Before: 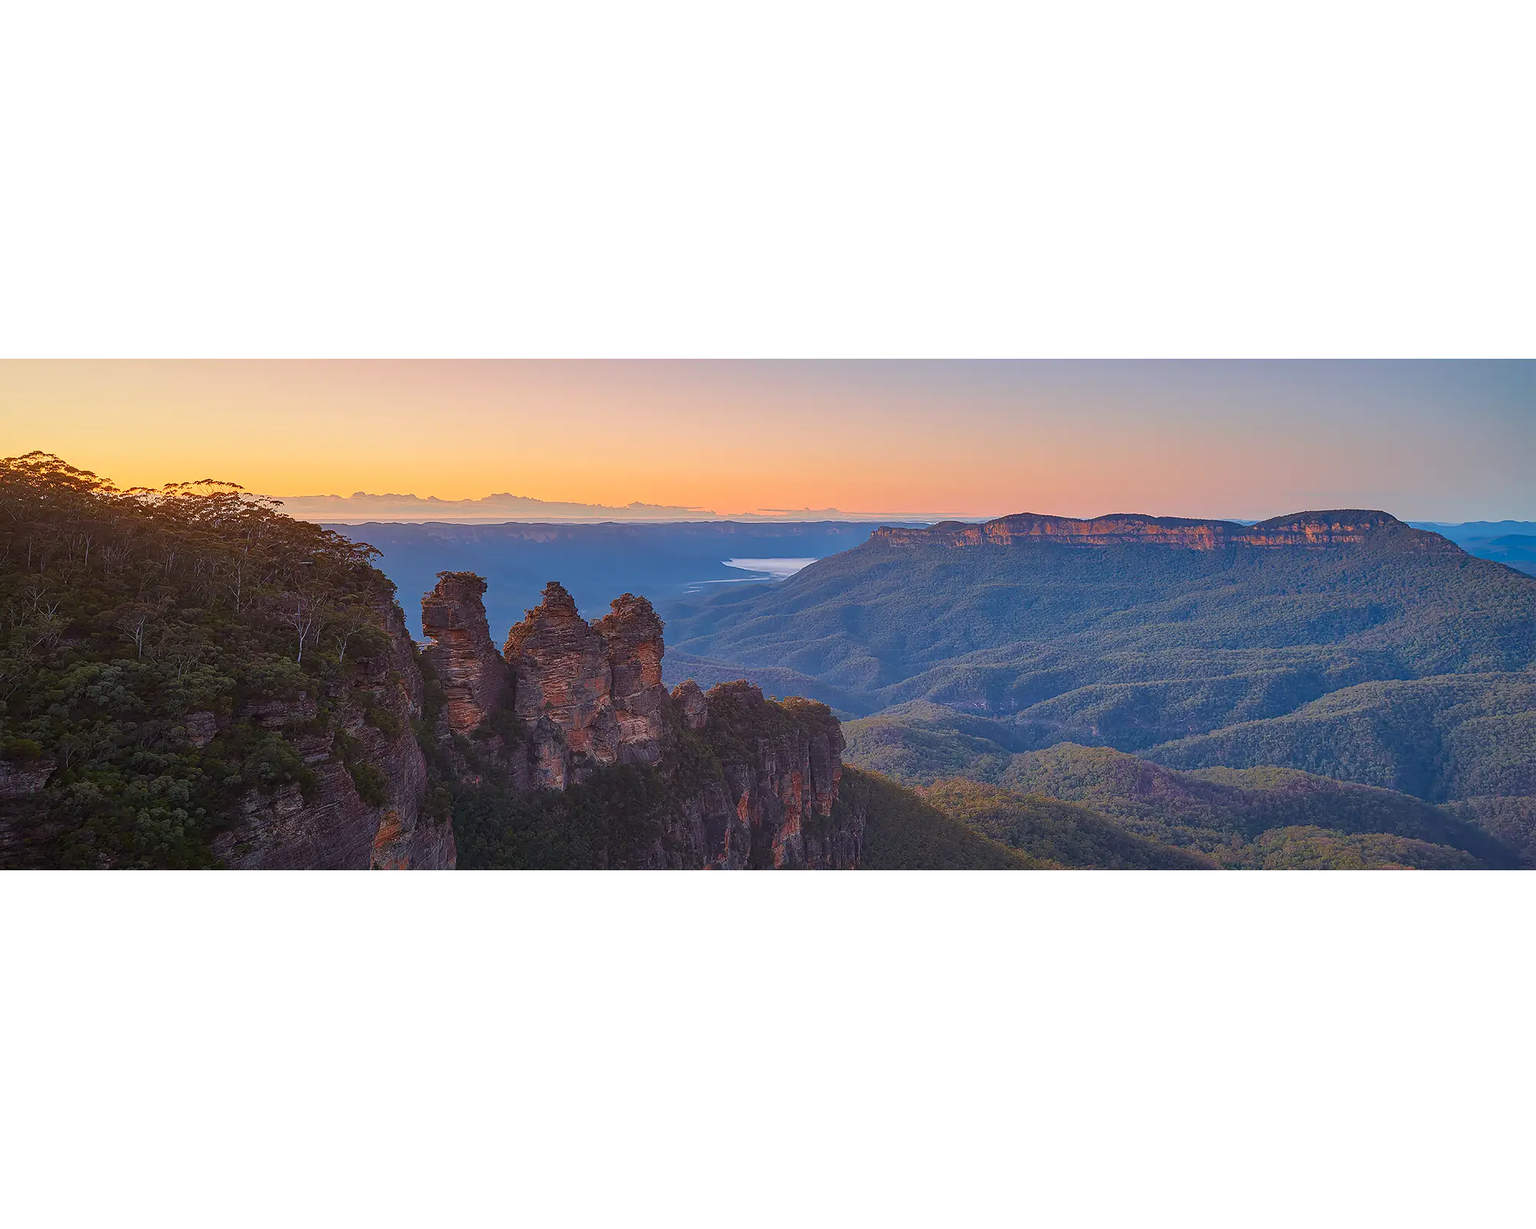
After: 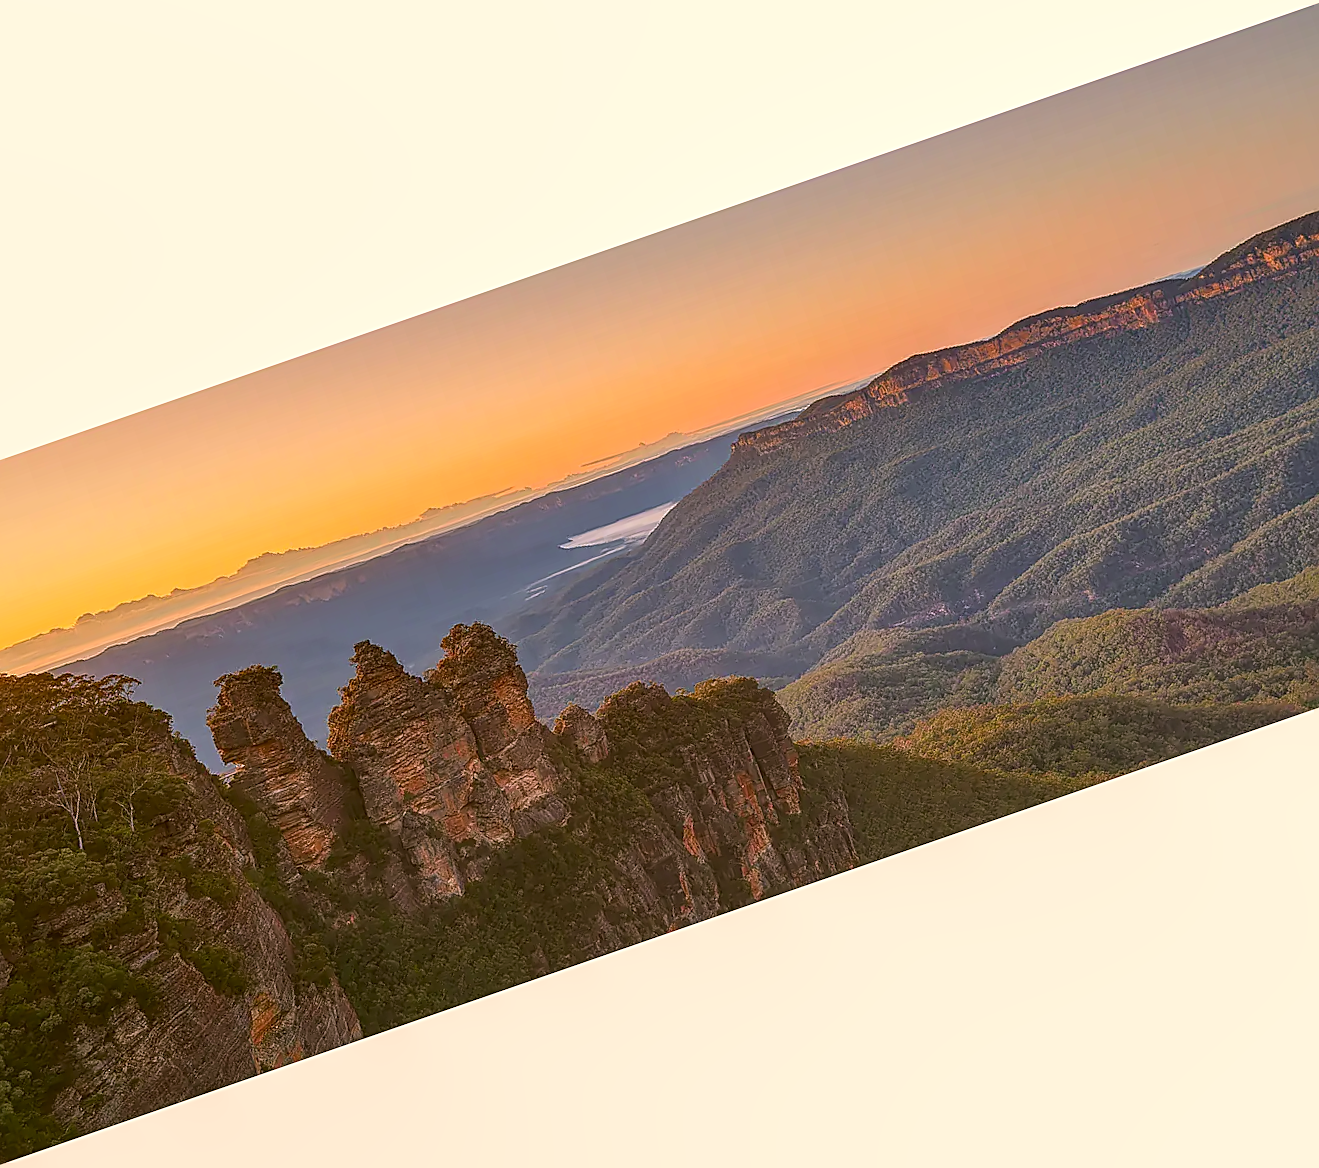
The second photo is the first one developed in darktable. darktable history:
local contrast: on, module defaults
color correction: highlights a* 8.91, highlights b* 15.79, shadows a* -0.658, shadows b* 26.1
sharpen: on, module defaults
crop and rotate: angle 19.12°, left 6.776%, right 3.871%, bottom 1.095%
